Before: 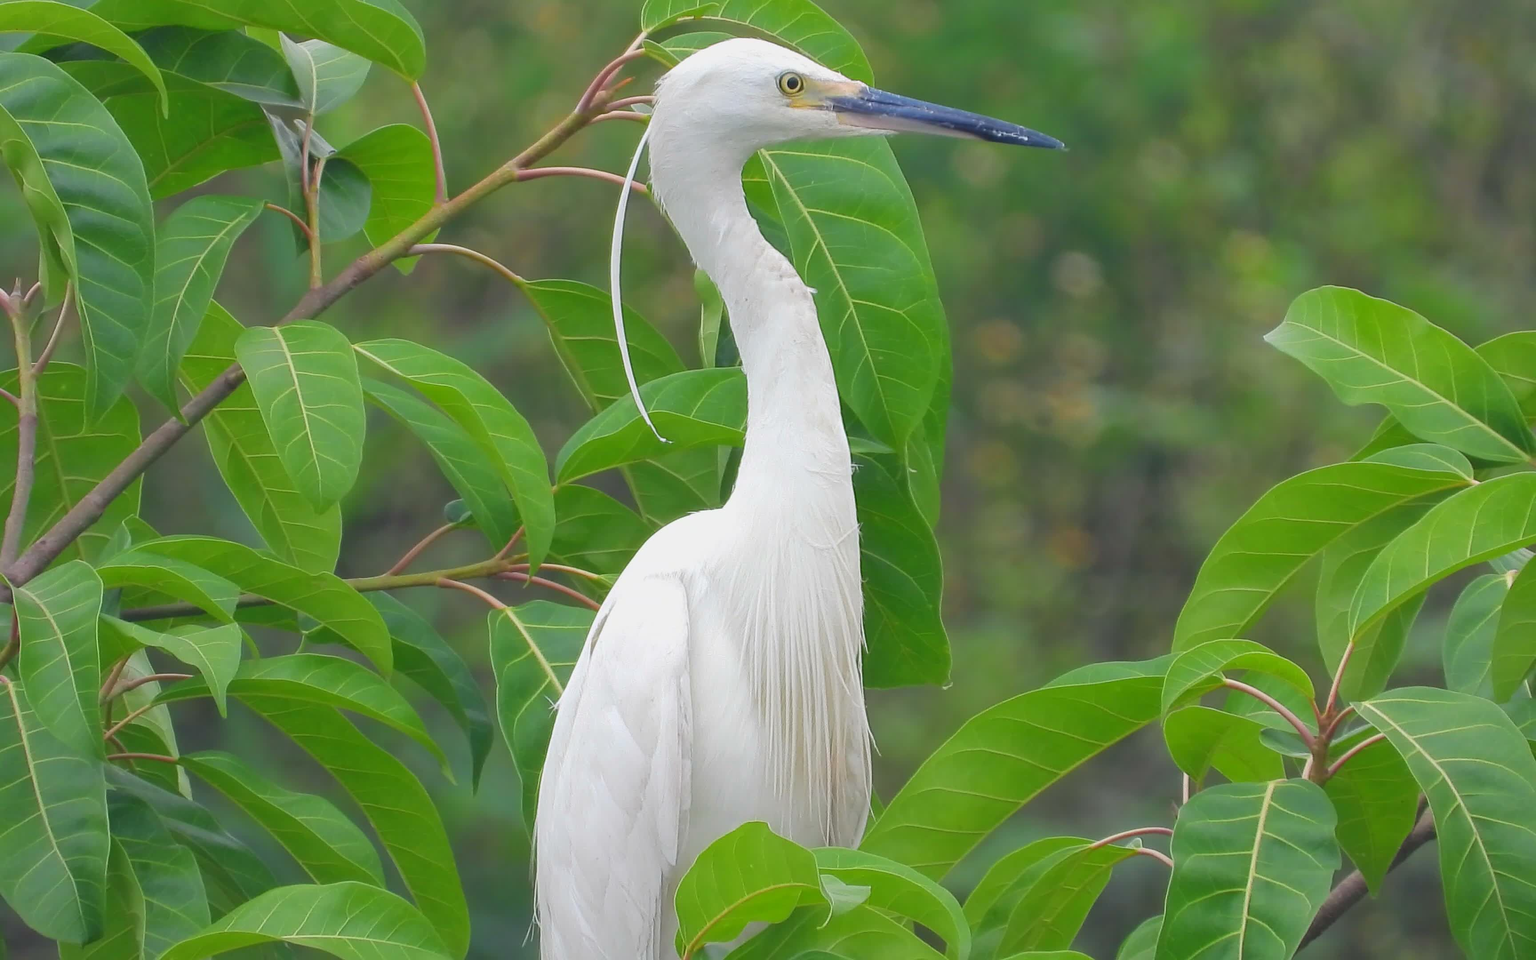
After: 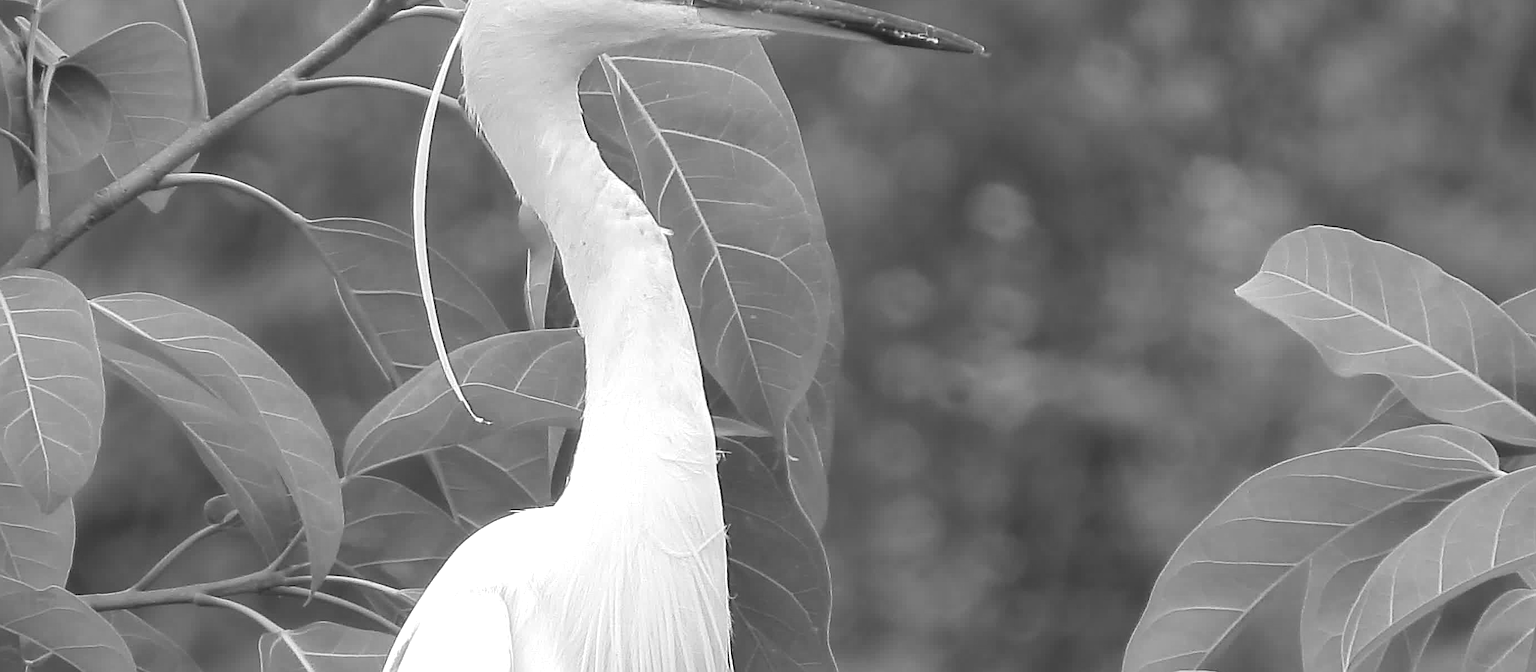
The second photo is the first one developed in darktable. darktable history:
tone equalizer: -8 EV -0.417 EV, -7 EV -0.389 EV, -6 EV -0.333 EV, -5 EV -0.222 EV, -3 EV 0.222 EV, -2 EV 0.333 EV, -1 EV 0.389 EV, +0 EV 0.417 EV, edges refinement/feathering 500, mask exposure compensation -1.57 EV, preserve details no
crop: left 18.38%, top 11.092%, right 2.134%, bottom 33.217%
sharpen: on, module defaults
monochrome: on, module defaults
white balance: red 1.009, blue 0.985
